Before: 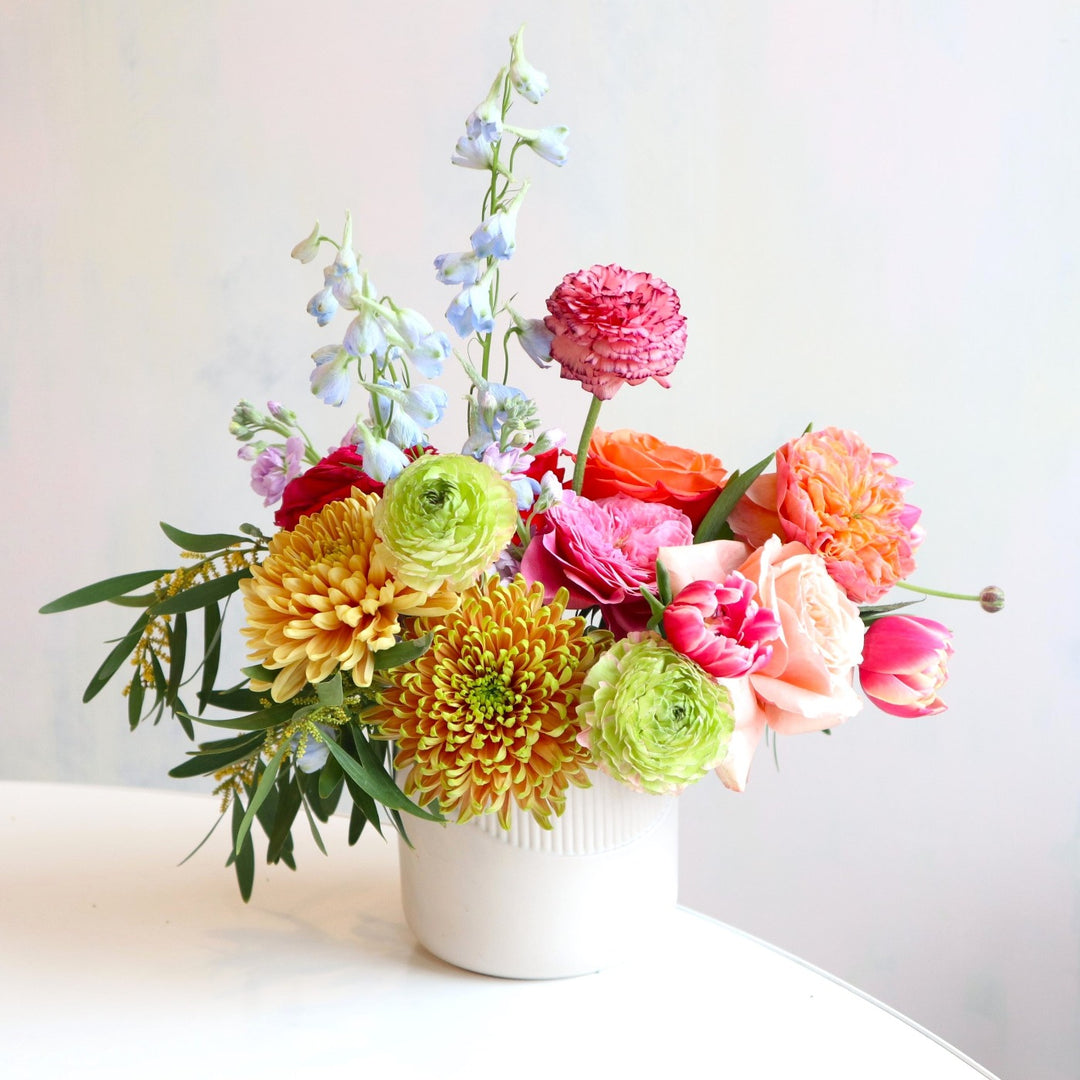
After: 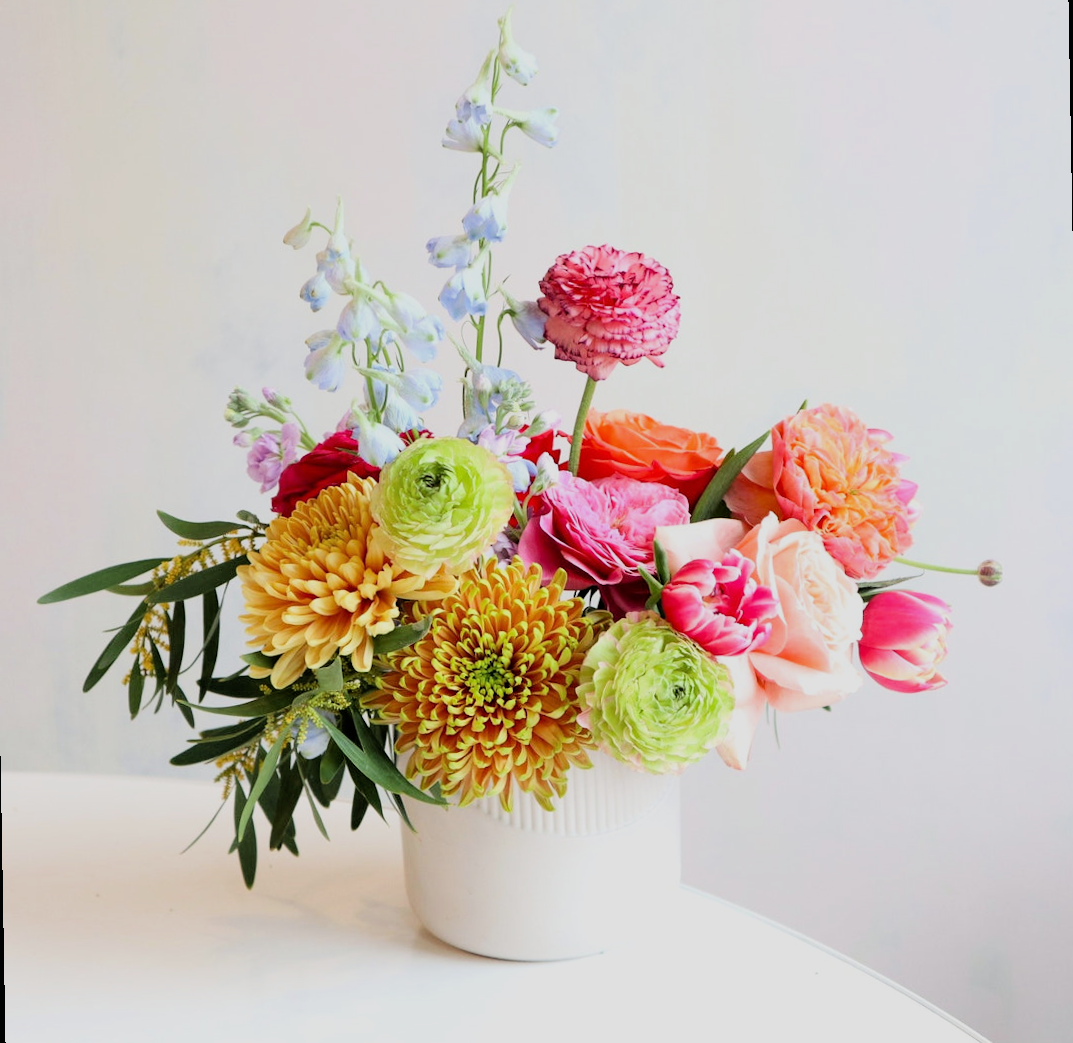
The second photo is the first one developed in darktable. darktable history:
rotate and perspective: rotation -1°, crop left 0.011, crop right 0.989, crop top 0.025, crop bottom 0.975
filmic rgb: black relative exposure -5 EV, hardness 2.88, contrast 1.2
color correction: highlights a* 0.003, highlights b* -0.283
